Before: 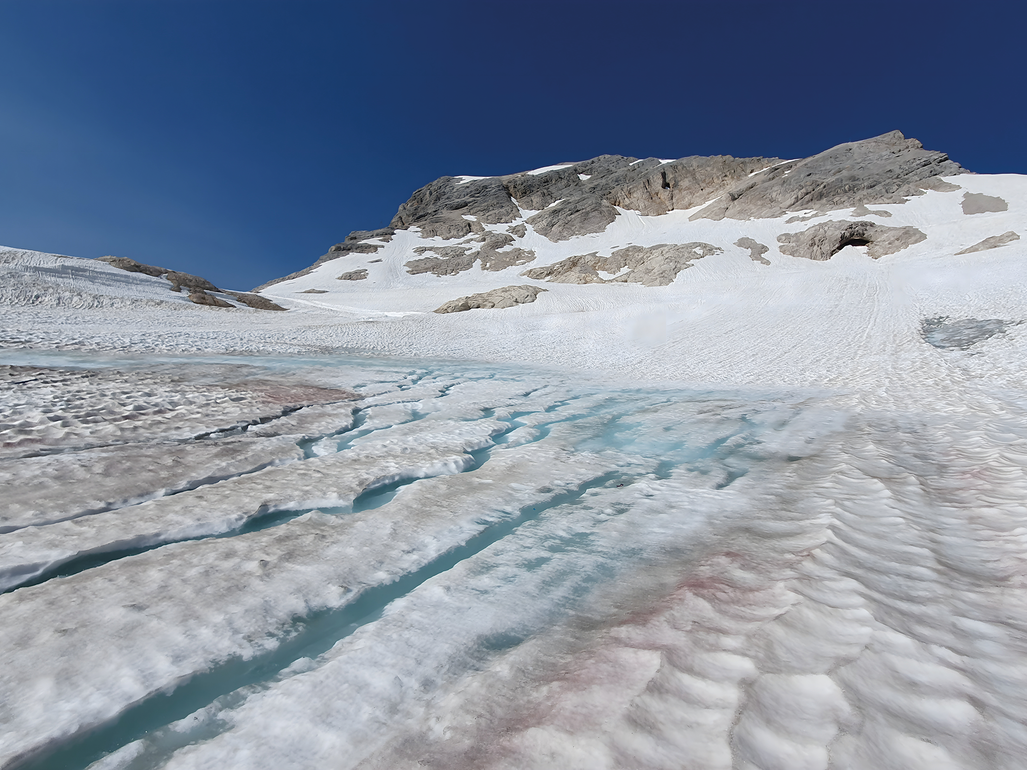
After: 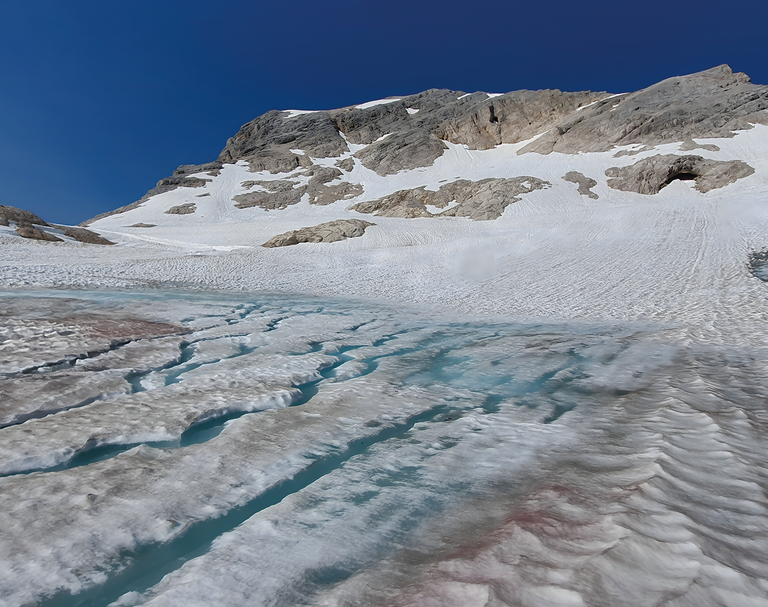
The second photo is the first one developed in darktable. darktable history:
shadows and highlights: white point adjustment -3.64, highlights -63.34, highlights color adjustment 42%, soften with gaussian
crop: left 16.768%, top 8.653%, right 8.362%, bottom 12.485%
color correction: saturation 1.1
